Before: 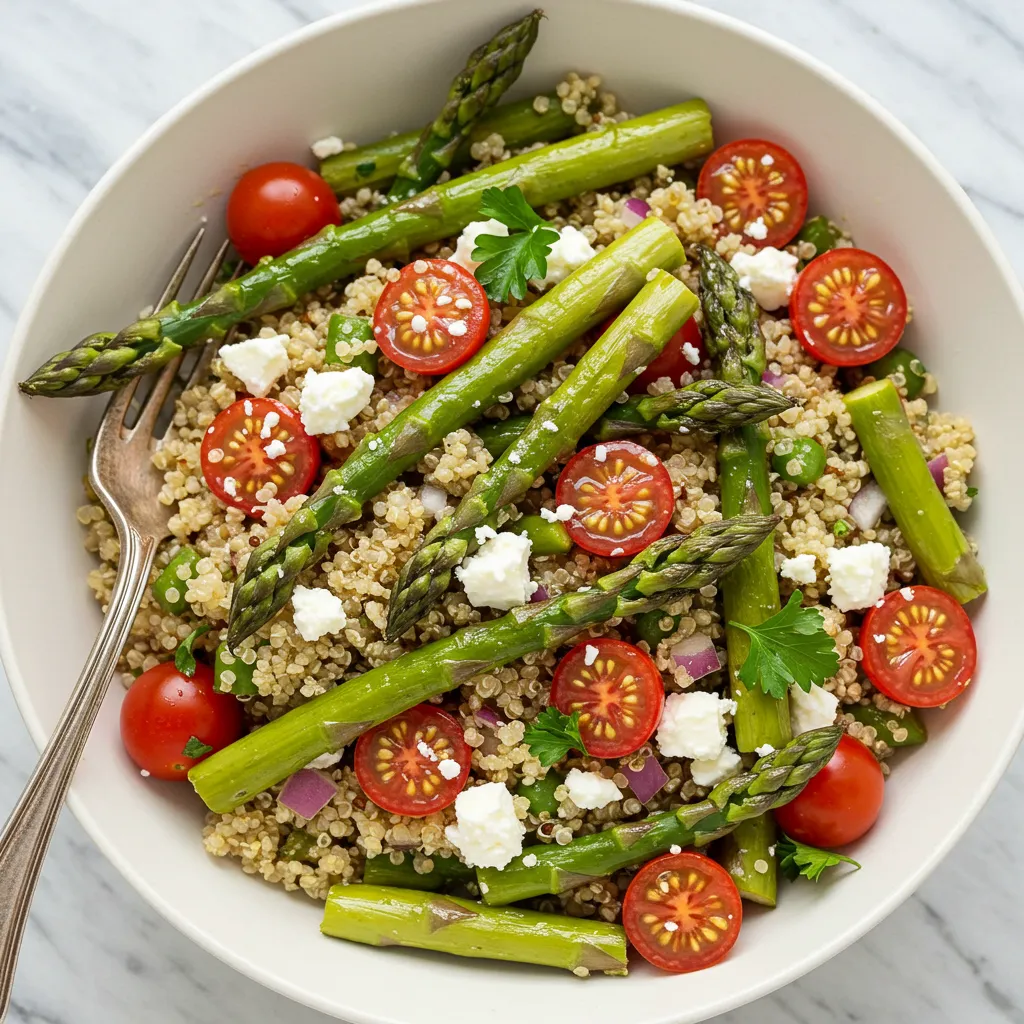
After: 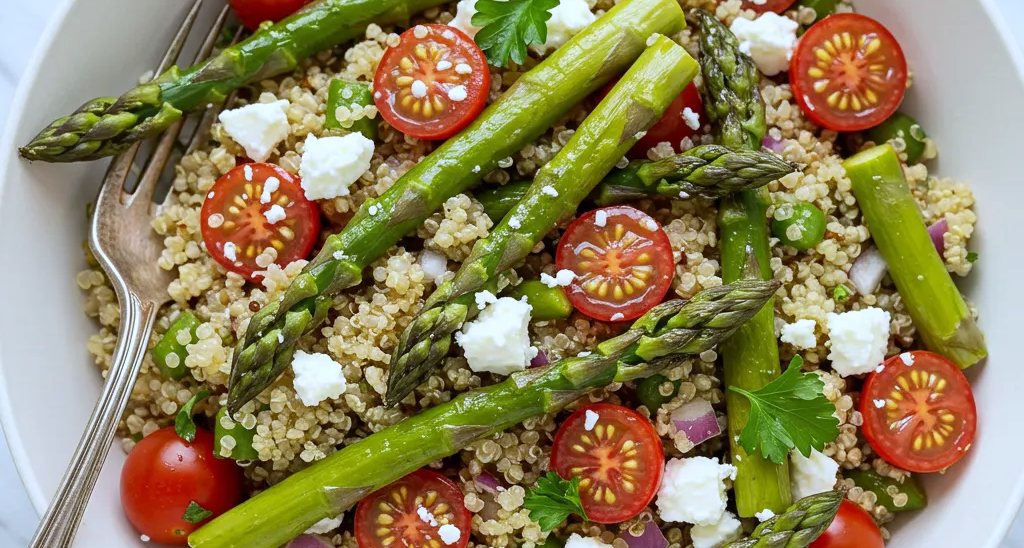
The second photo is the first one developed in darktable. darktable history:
crop and rotate: top 23.043%, bottom 23.437%
white balance: red 0.931, blue 1.11
